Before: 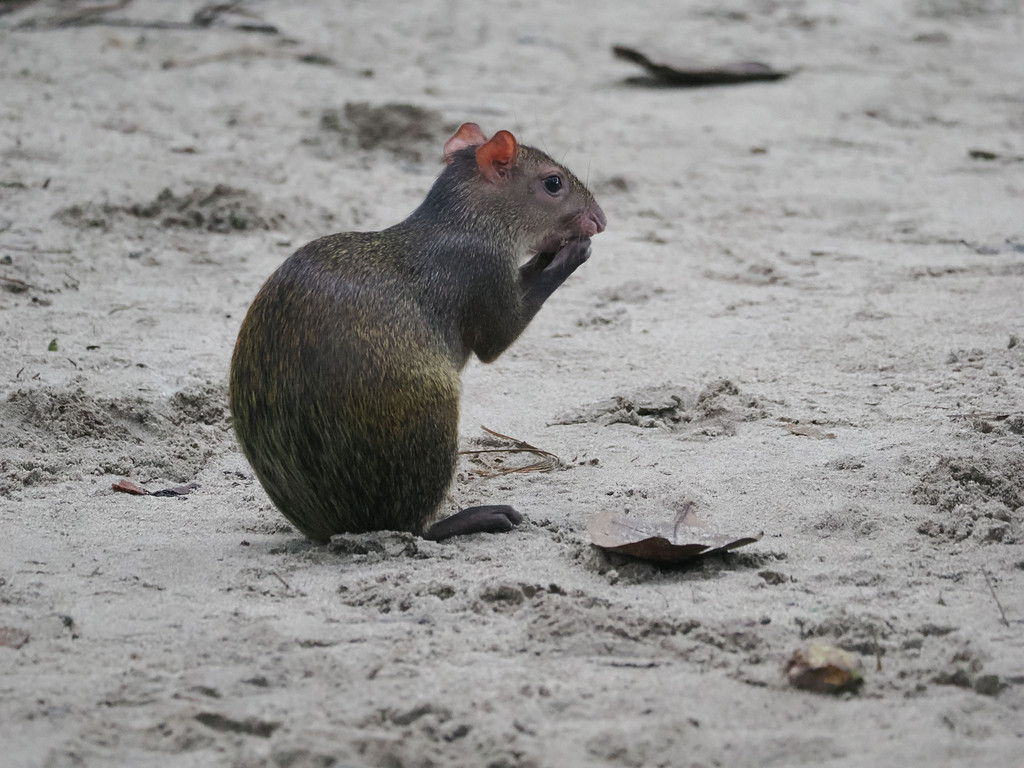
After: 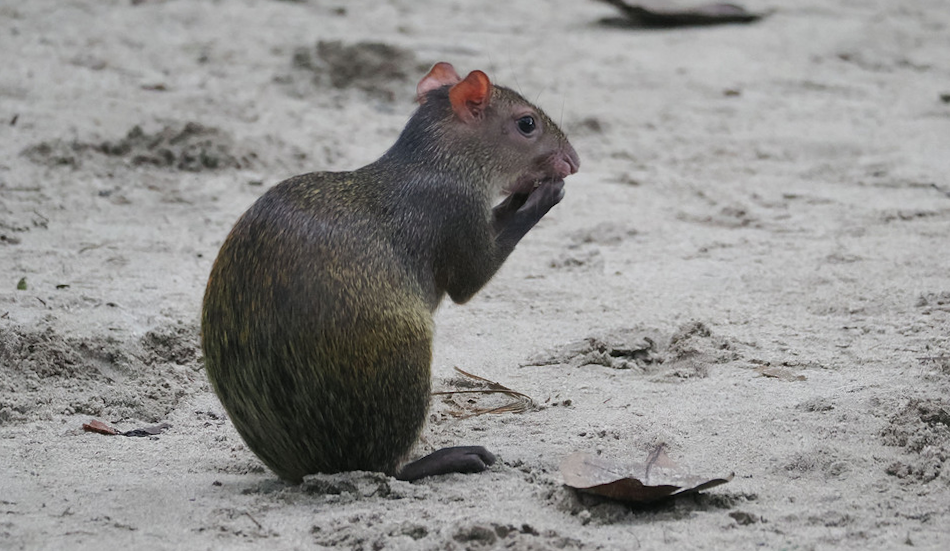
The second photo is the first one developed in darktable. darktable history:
crop: left 2.737%, top 7.287%, right 3.421%, bottom 20.179%
rotate and perspective: rotation 0.174°, lens shift (vertical) 0.013, lens shift (horizontal) 0.019, shear 0.001, automatic cropping original format, crop left 0.007, crop right 0.991, crop top 0.016, crop bottom 0.997
